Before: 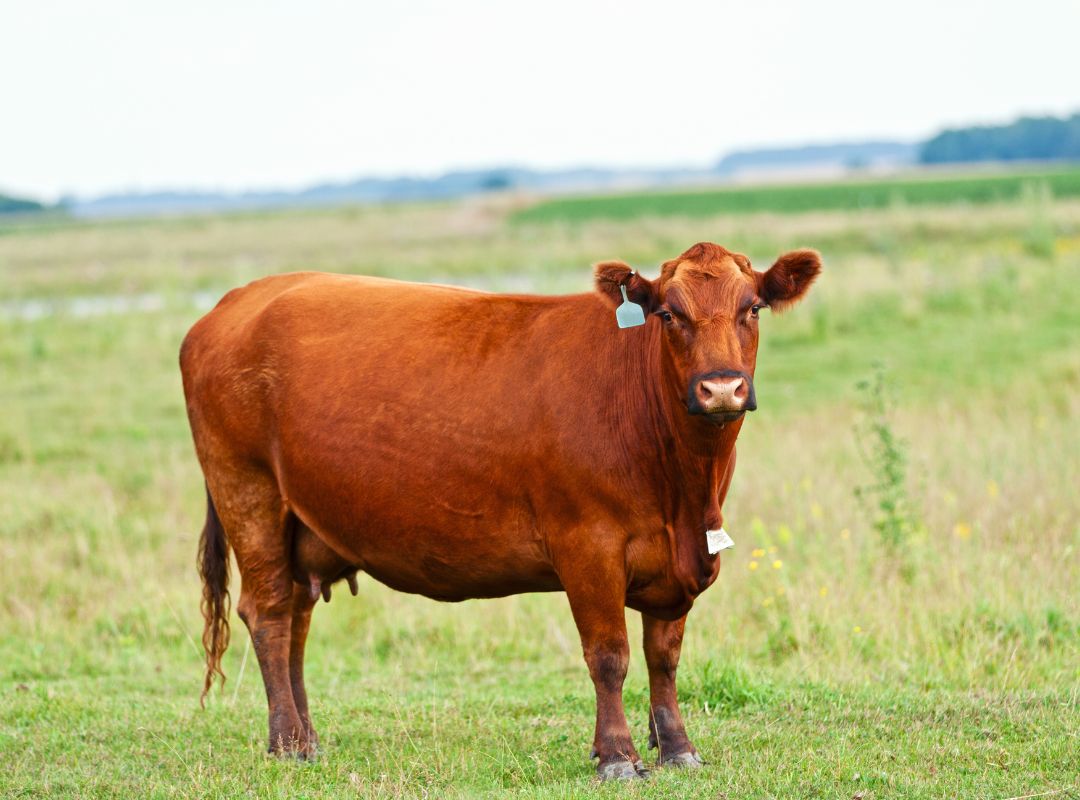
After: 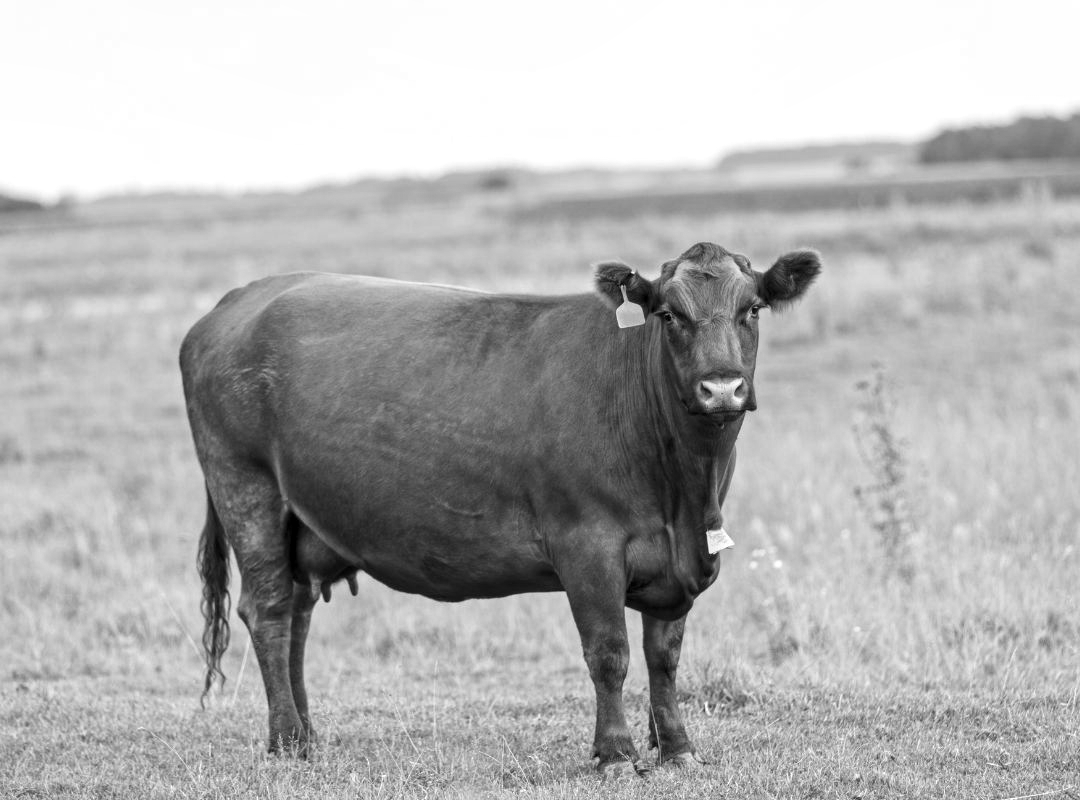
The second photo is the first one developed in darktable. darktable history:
local contrast: on, module defaults
monochrome: a 32, b 64, size 2.3, highlights 1
